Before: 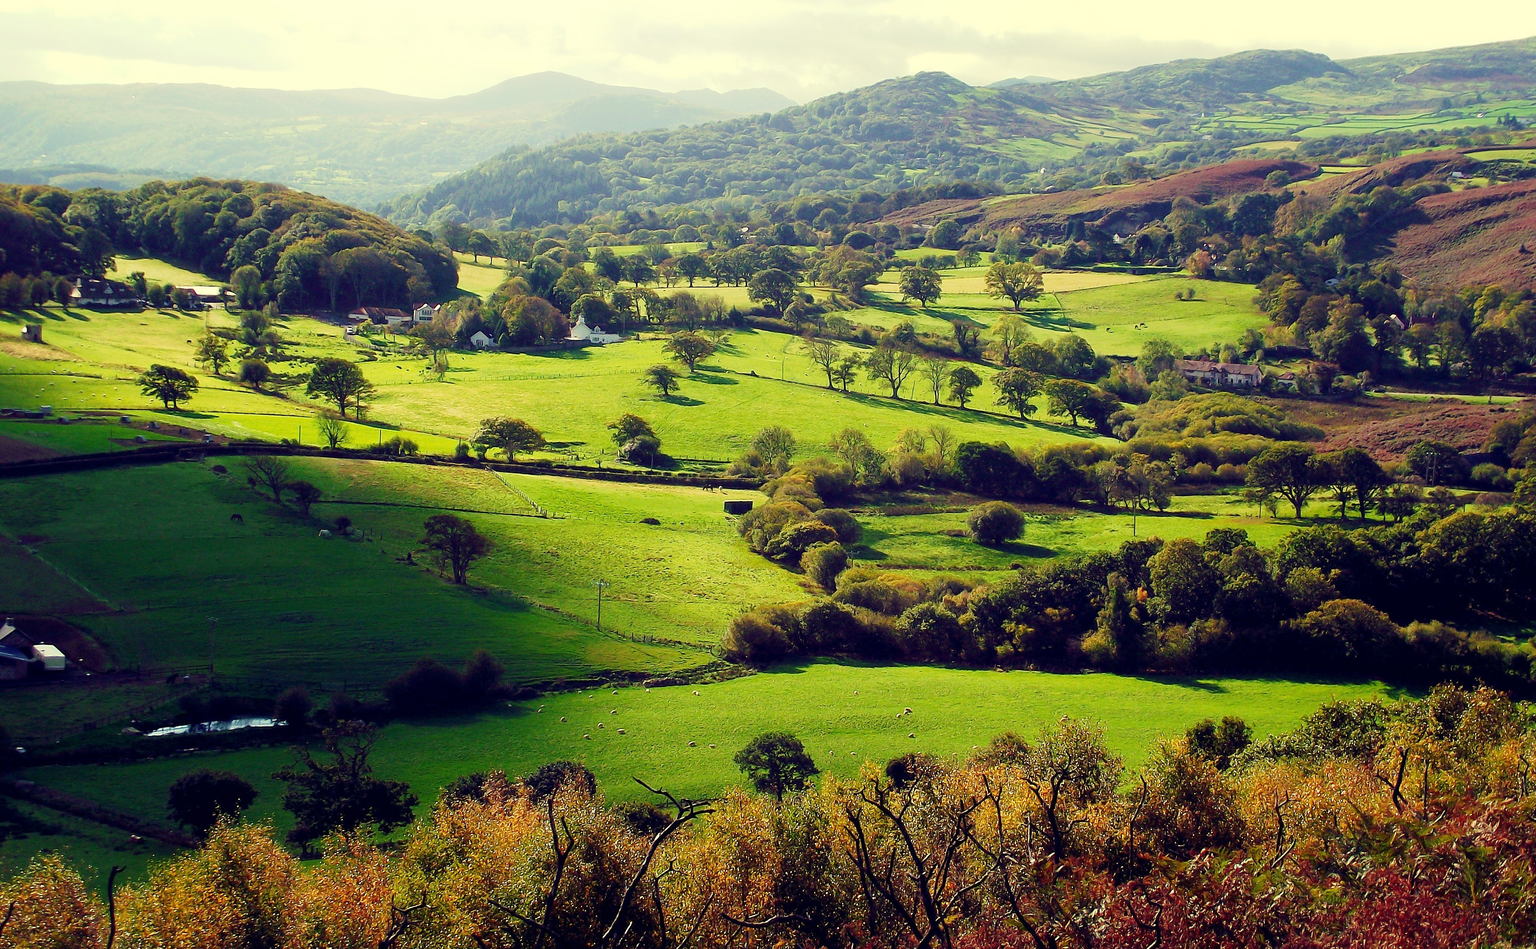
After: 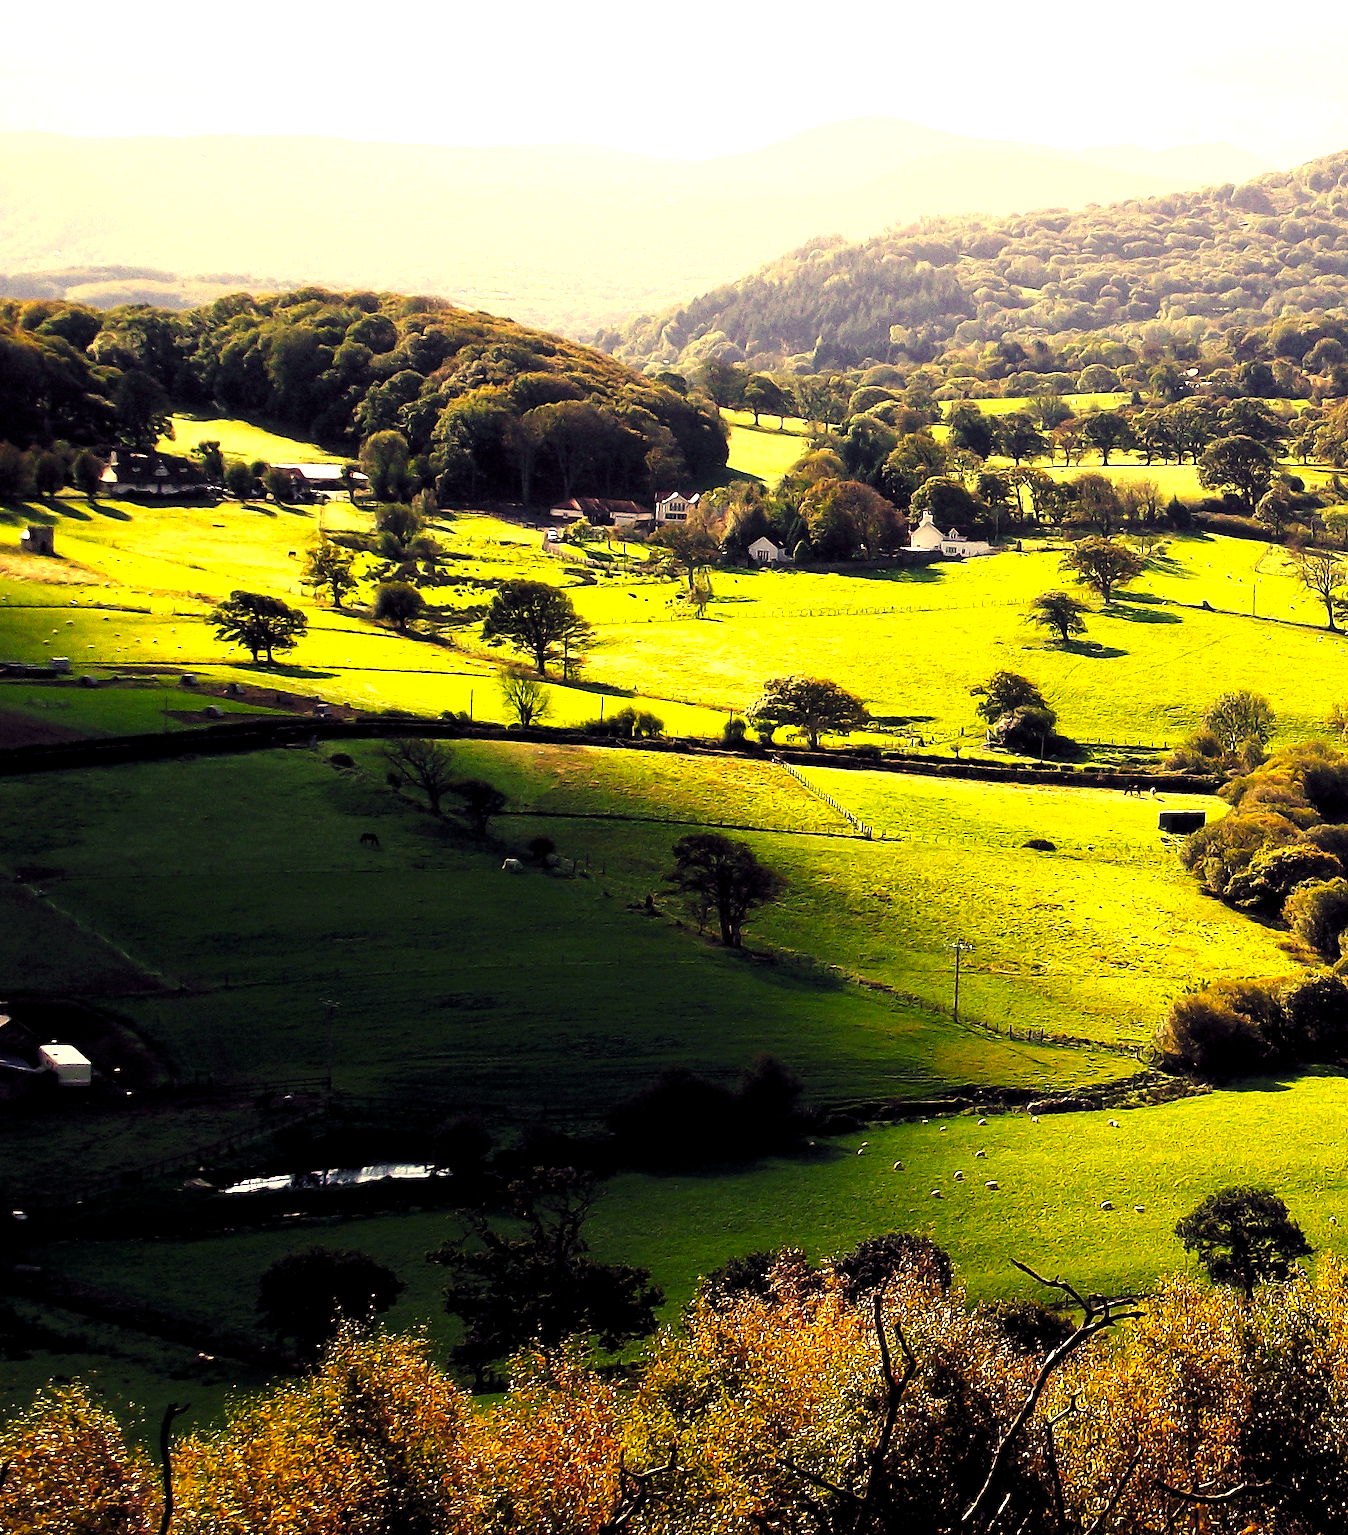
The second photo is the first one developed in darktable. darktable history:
color correction: highlights a* 21.39, highlights b* 19.42
crop: left 0.59%, right 45.222%, bottom 0.091%
levels: levels [0.044, 0.475, 0.791]
